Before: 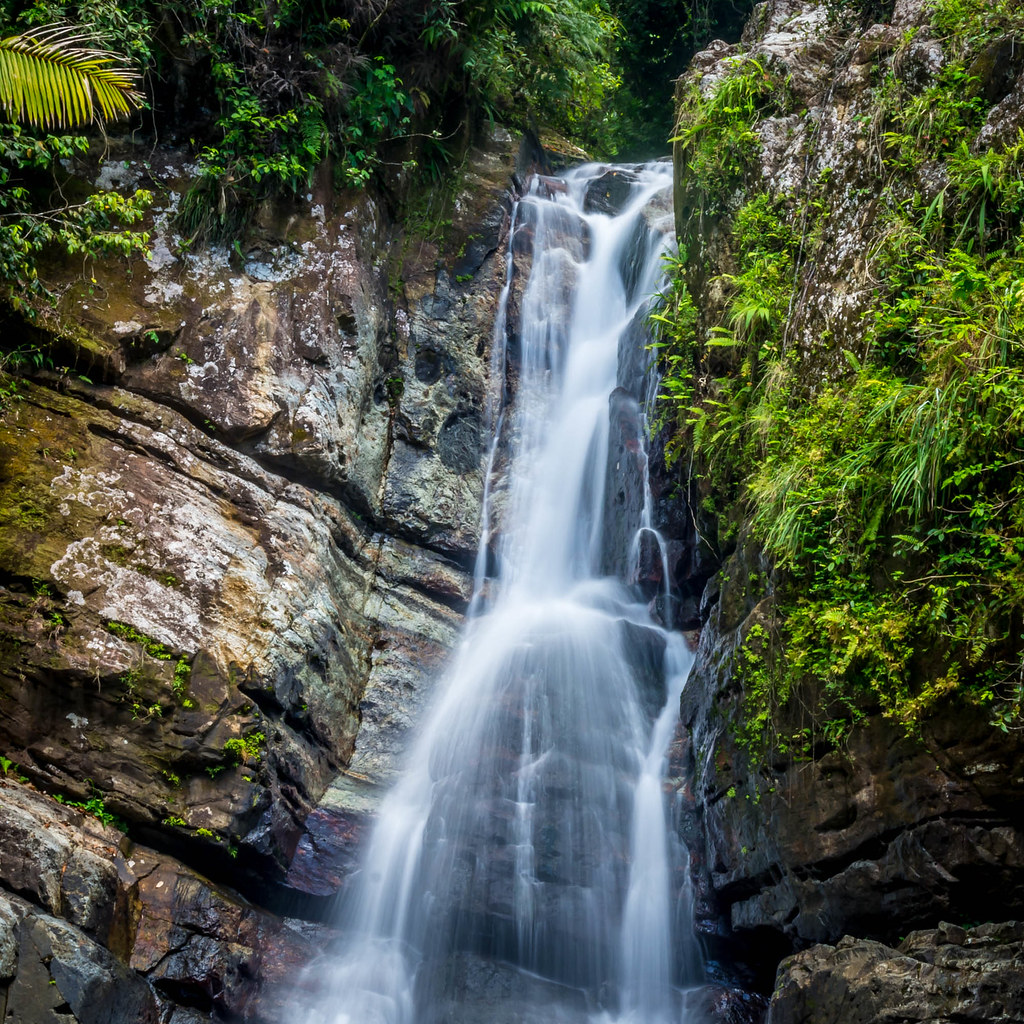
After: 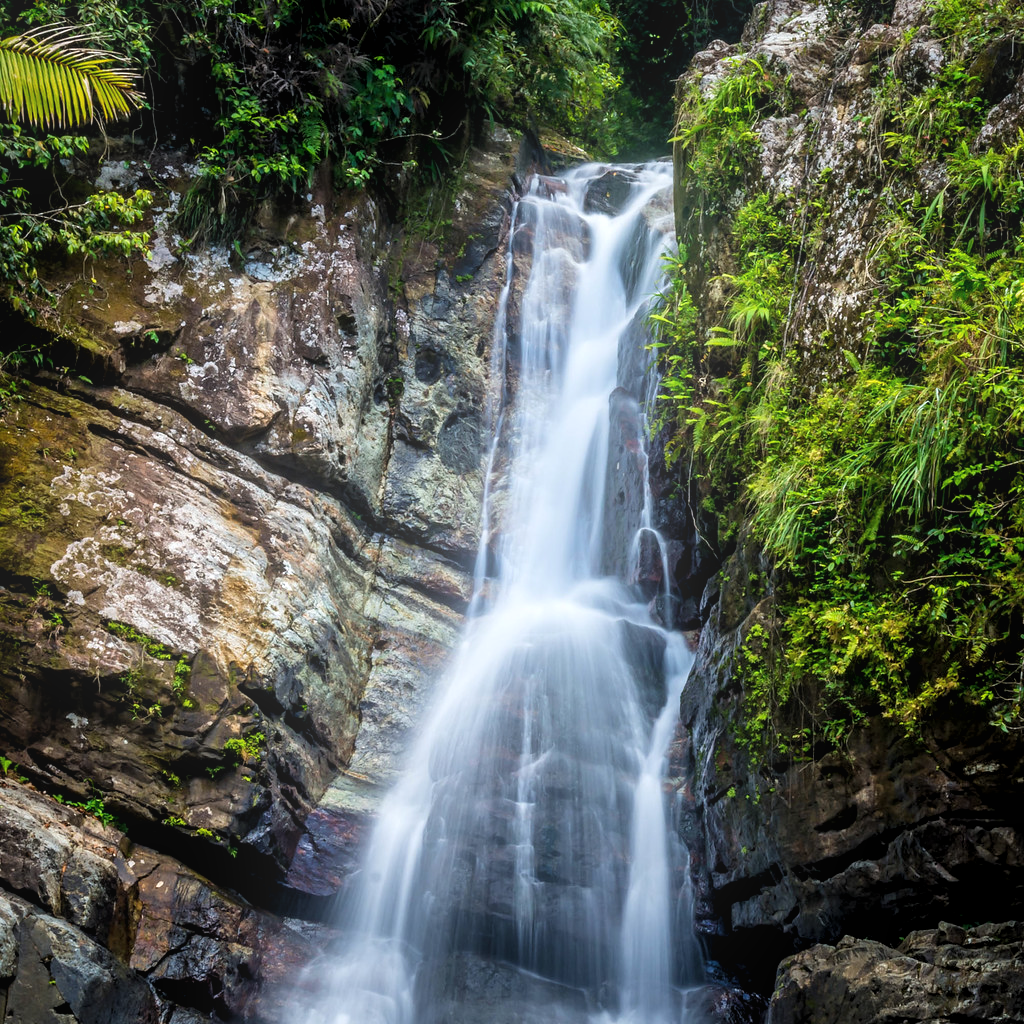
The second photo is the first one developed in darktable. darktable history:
local contrast: mode bilateral grid, contrast 20, coarseness 50, detail 120%, midtone range 0.2
bloom: on, module defaults
levels: levels [0.026, 0.507, 0.987]
